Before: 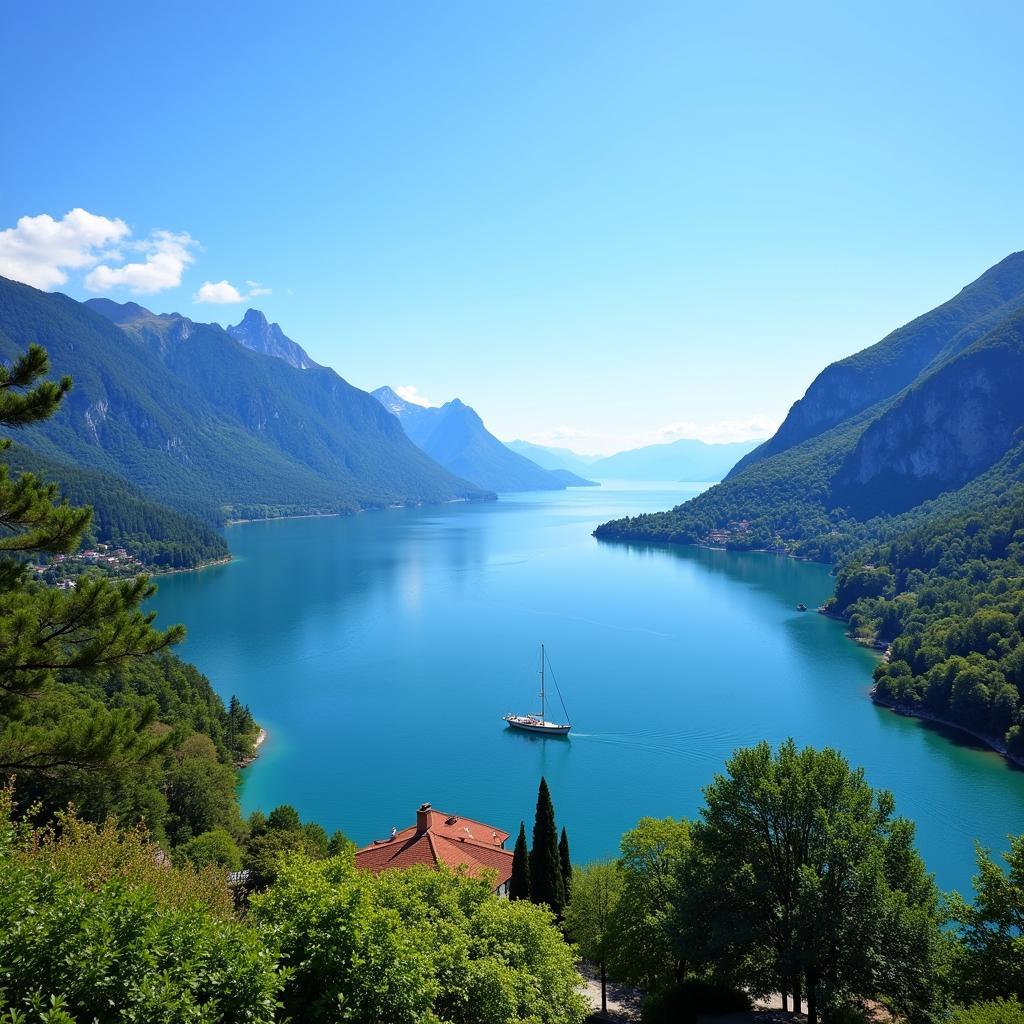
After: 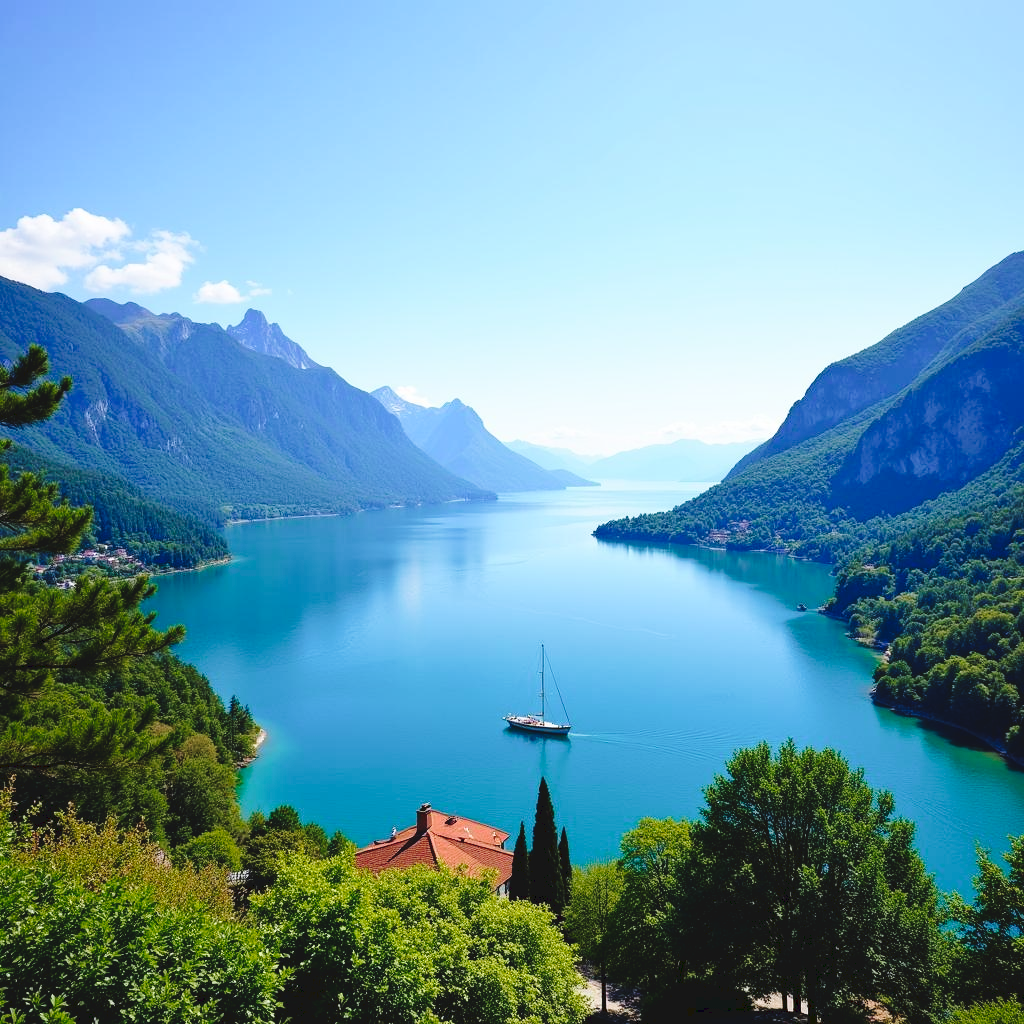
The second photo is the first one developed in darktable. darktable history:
tone curve: curves: ch0 [(0, 0) (0.003, 0.072) (0.011, 0.073) (0.025, 0.072) (0.044, 0.076) (0.069, 0.089) (0.1, 0.103) (0.136, 0.123) (0.177, 0.158) (0.224, 0.21) (0.277, 0.275) (0.335, 0.372) (0.399, 0.463) (0.468, 0.556) (0.543, 0.633) (0.623, 0.712) (0.709, 0.795) (0.801, 0.869) (0.898, 0.942) (1, 1)], preserve colors none
velvia: on, module defaults
